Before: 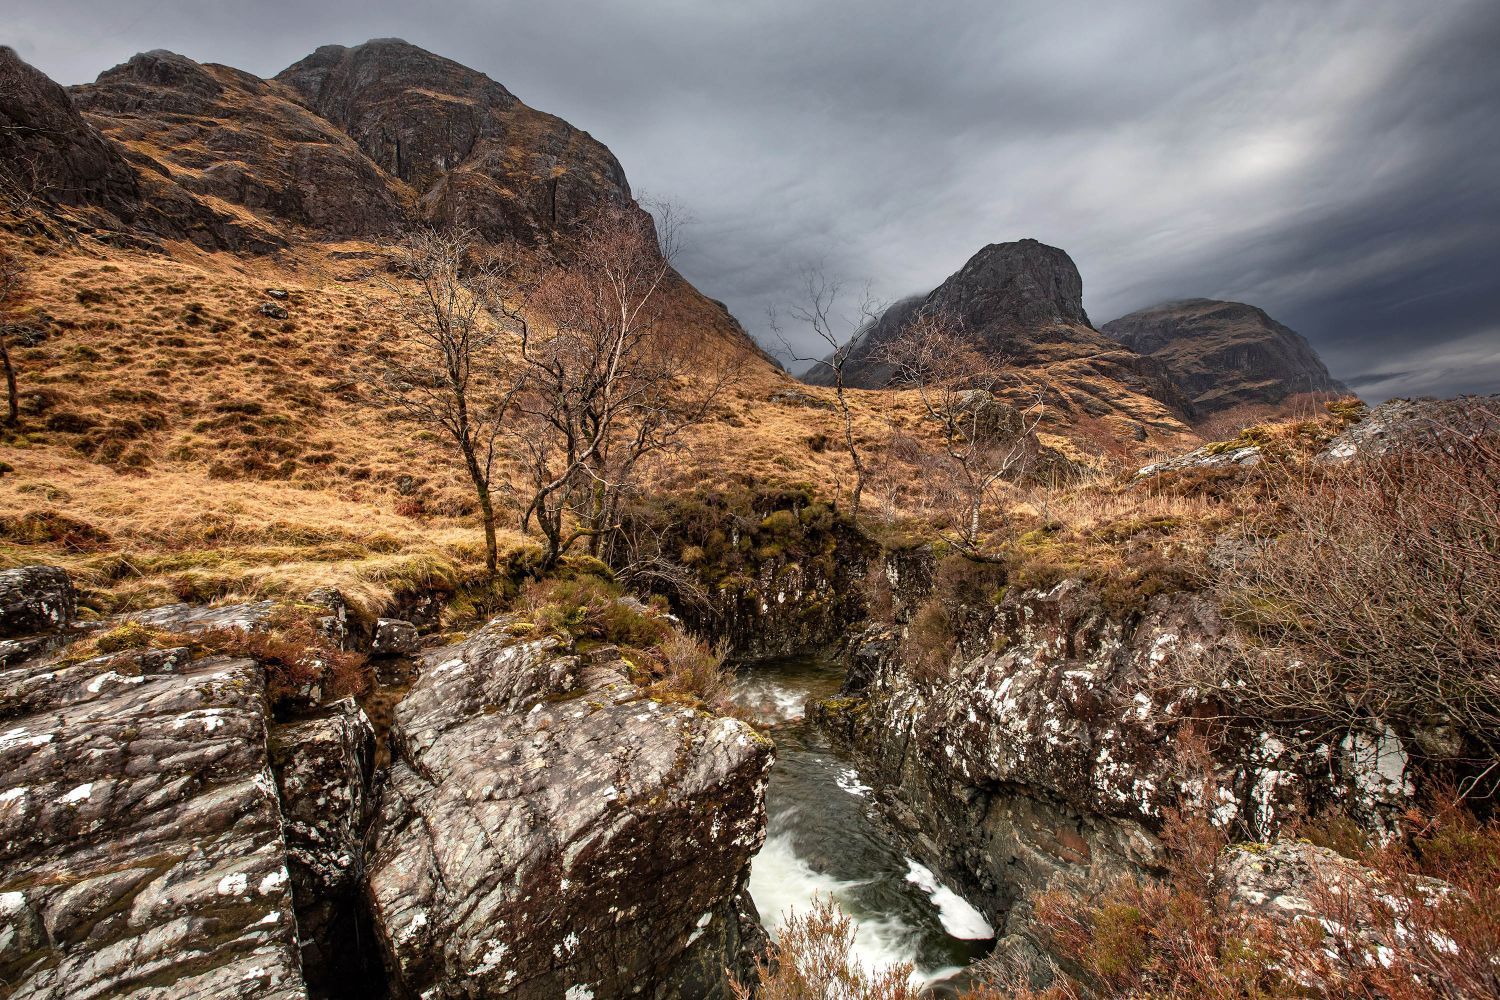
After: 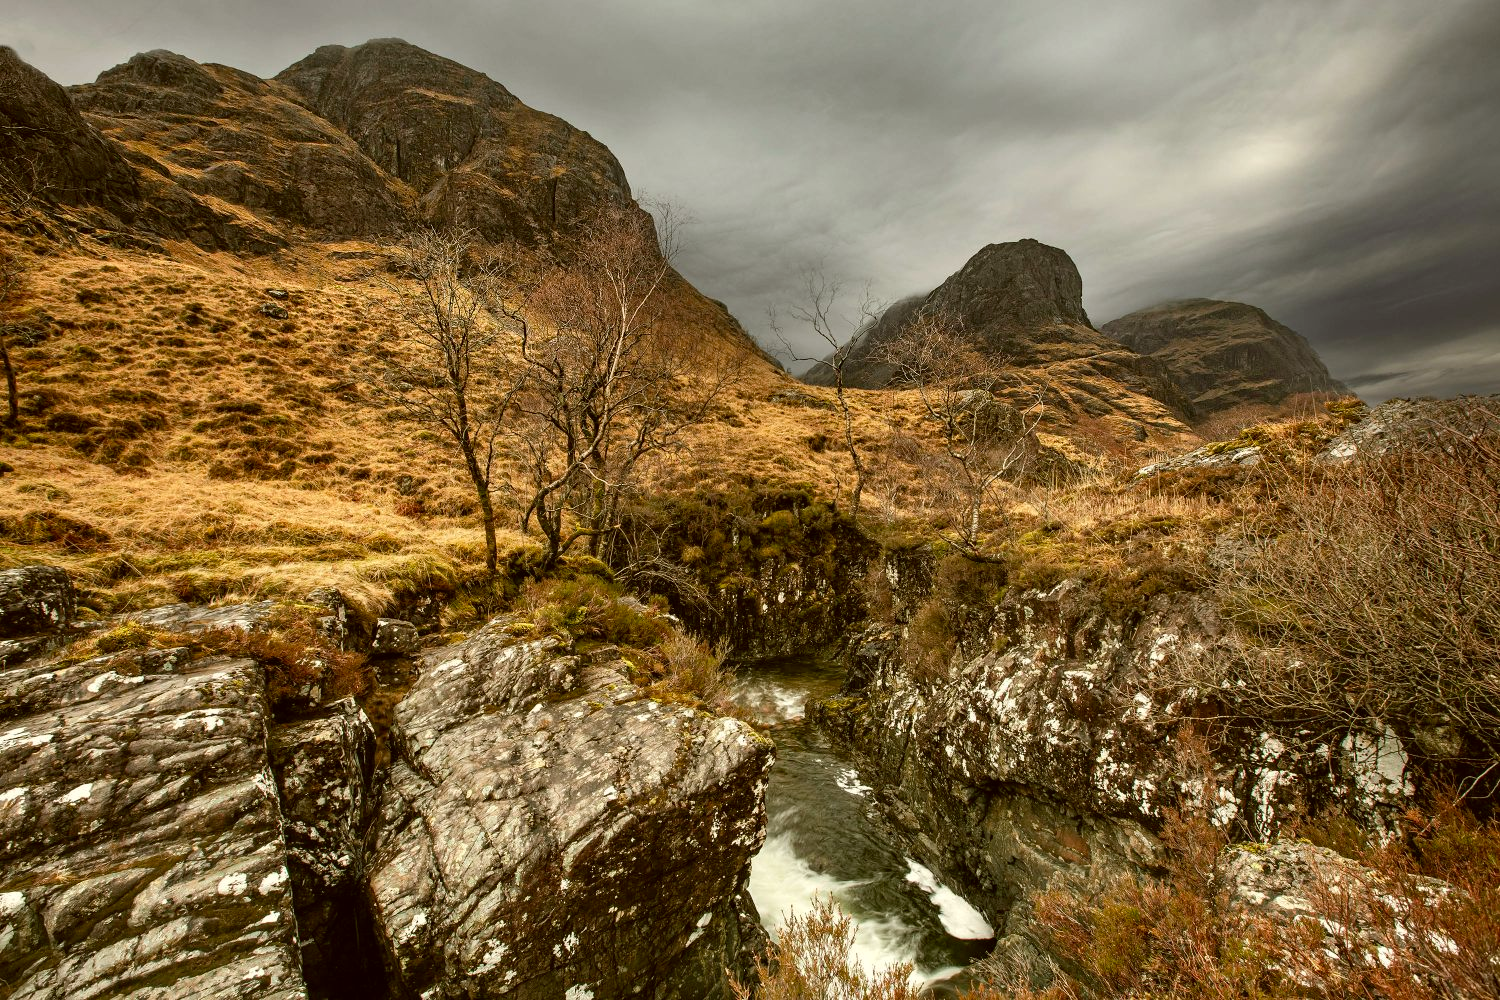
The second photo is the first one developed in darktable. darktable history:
color correction: highlights a* -1.32, highlights b* 10.05, shadows a* 0.235, shadows b* 18.75
